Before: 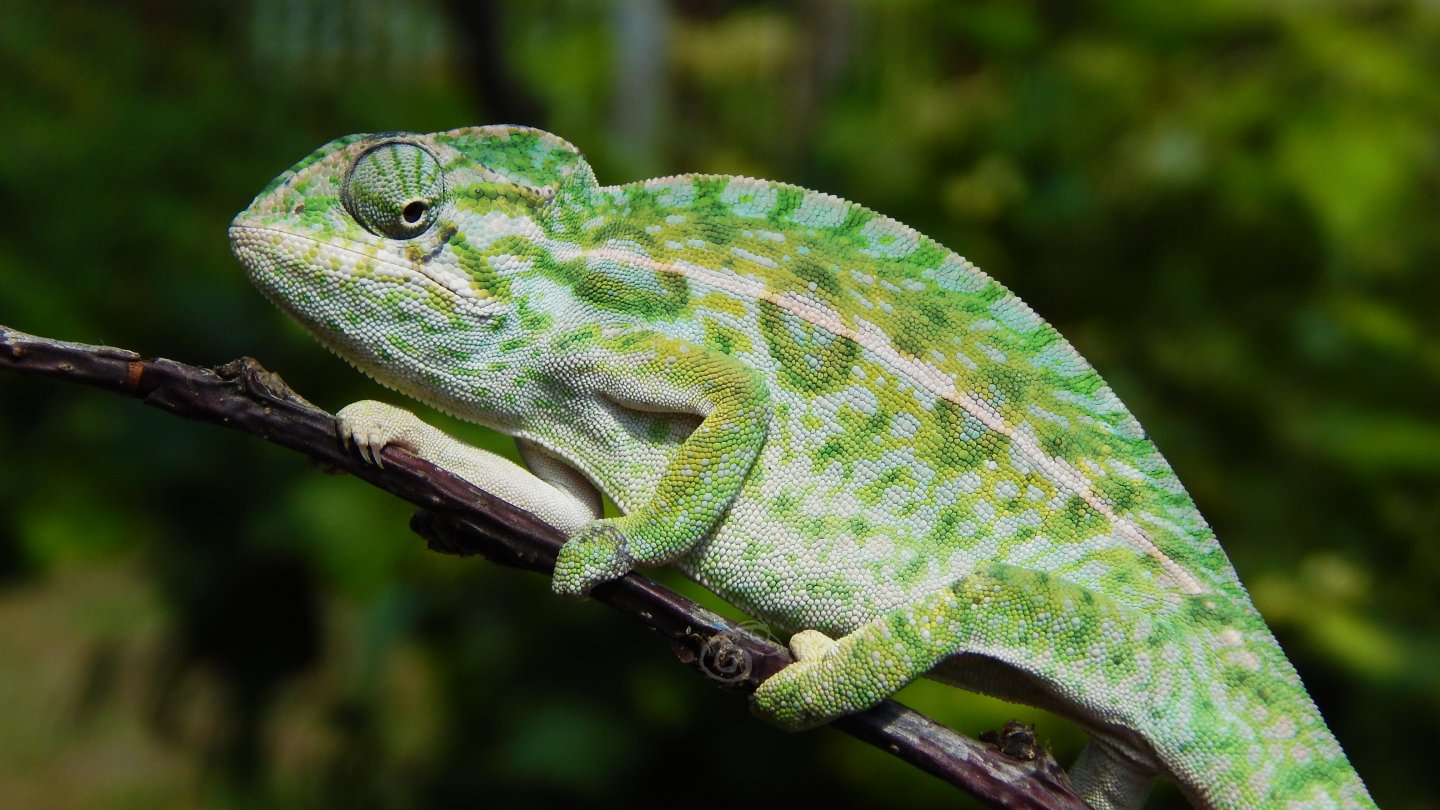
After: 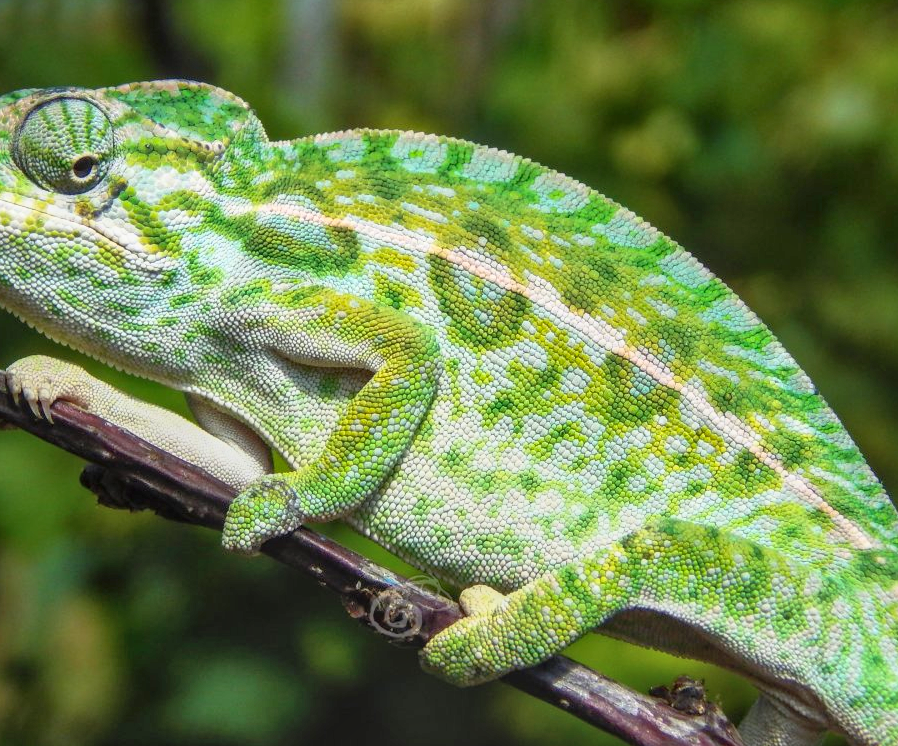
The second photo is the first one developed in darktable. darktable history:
base curve: curves: ch0 [(0, 0) (0.557, 0.834) (1, 1)]
crop and rotate: left 22.918%, top 5.629%, right 14.711%, bottom 2.247%
local contrast: highlights 0%, shadows 0%, detail 133%
shadows and highlights: on, module defaults
